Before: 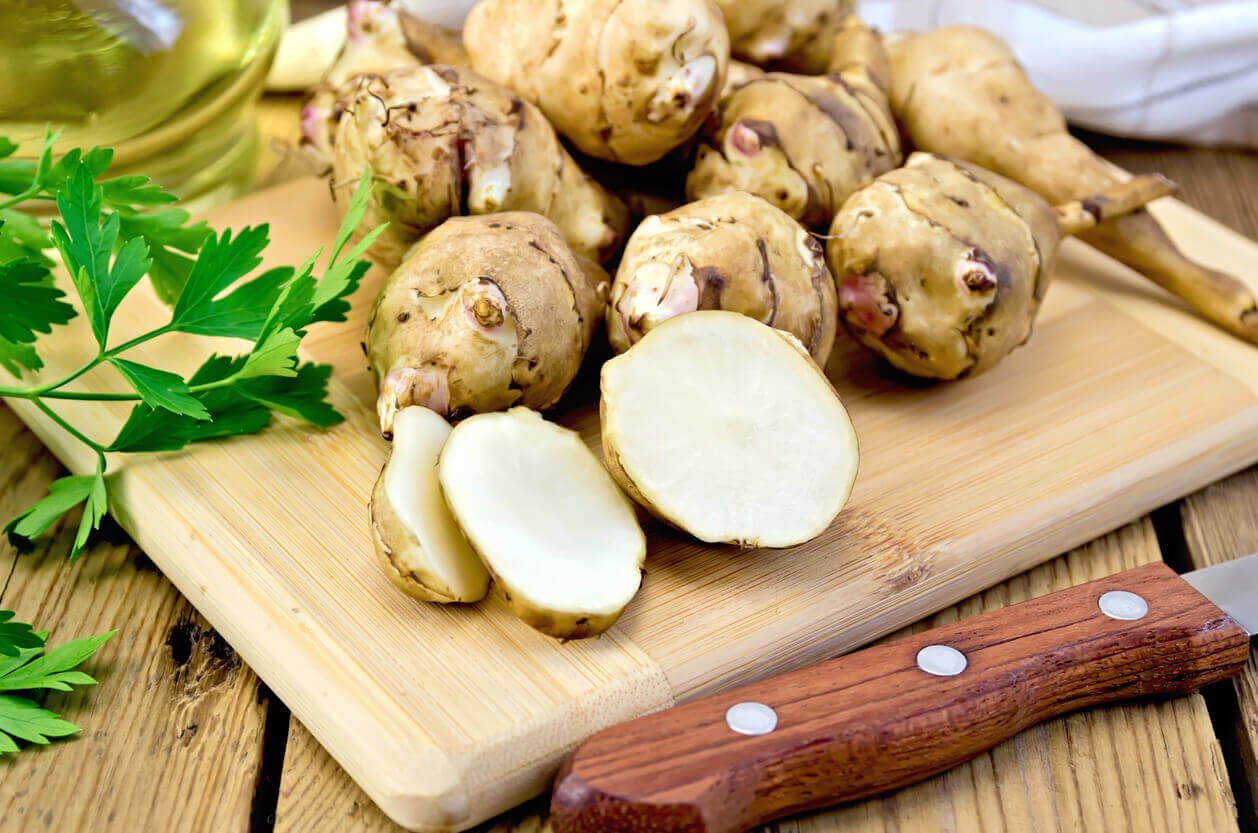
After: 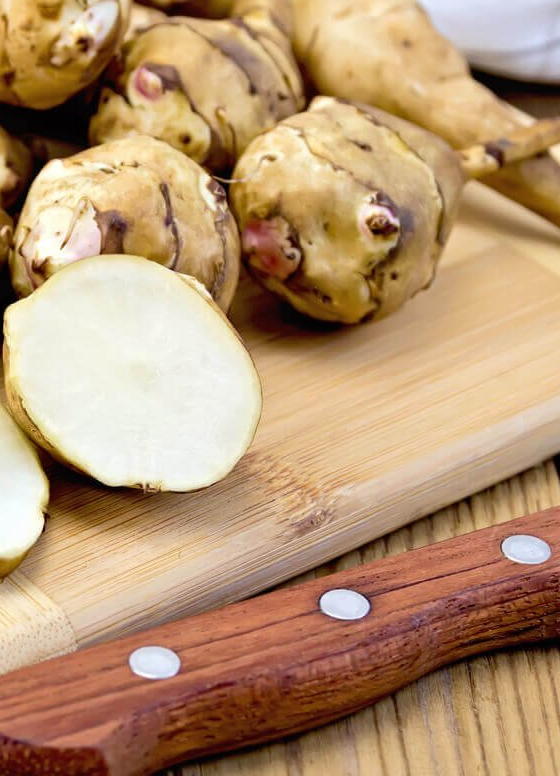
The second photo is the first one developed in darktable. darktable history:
crop: left 47.525%, top 6.75%, right 7.903%
